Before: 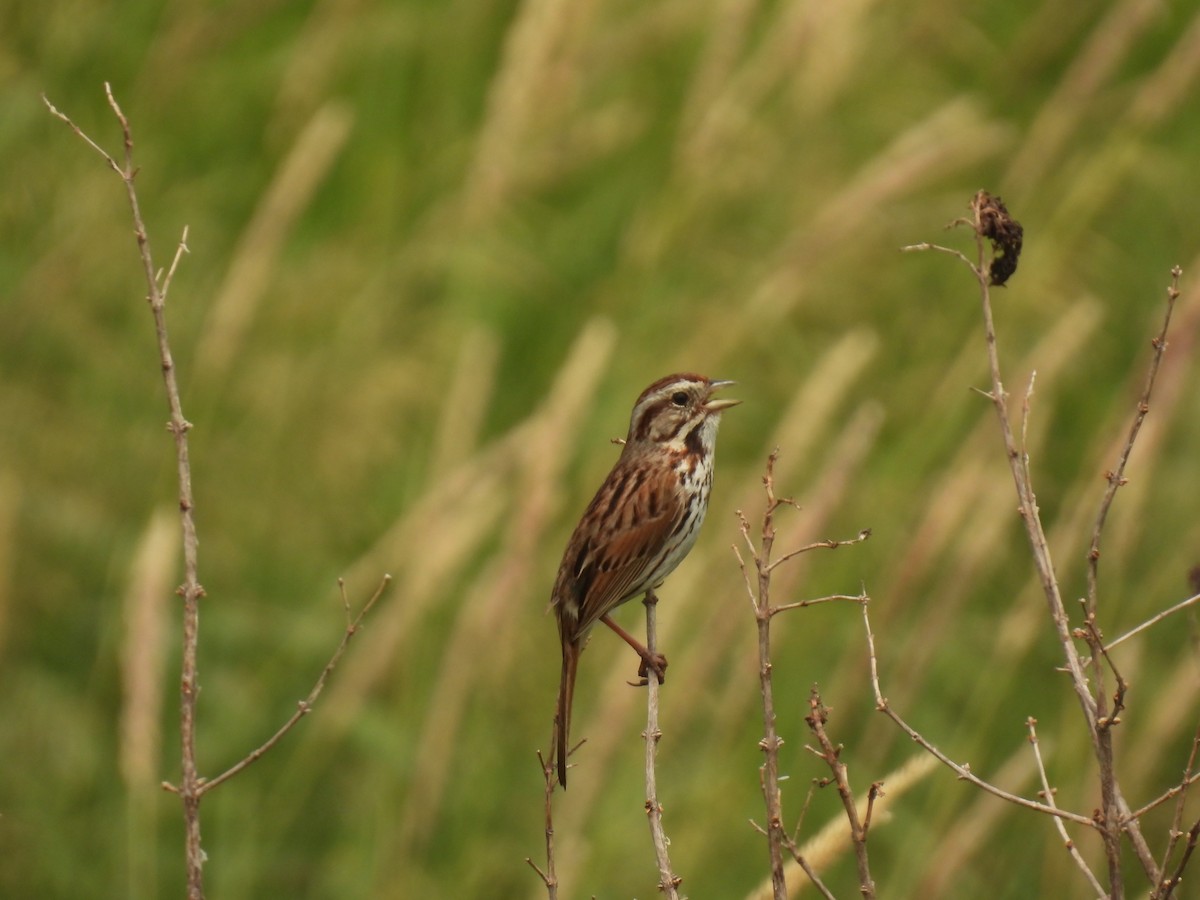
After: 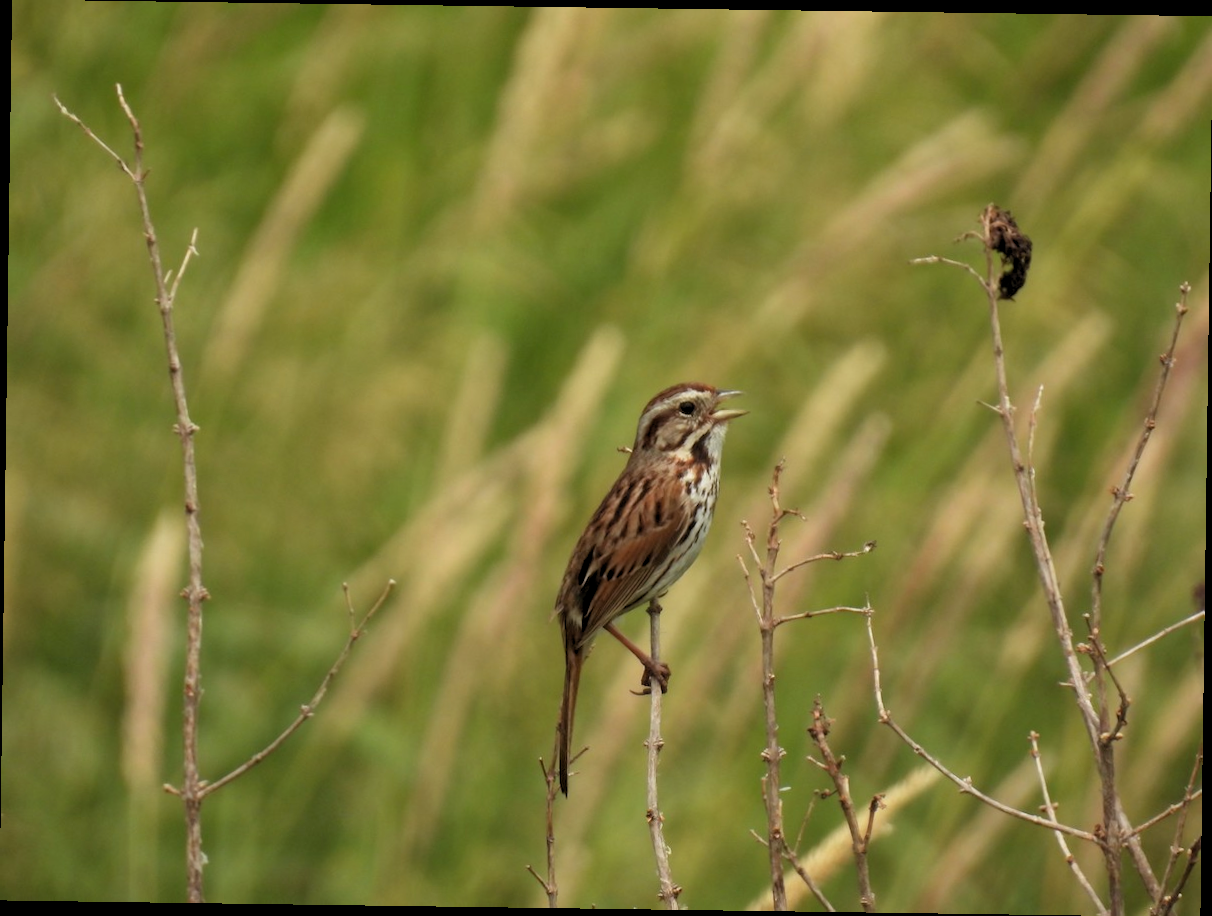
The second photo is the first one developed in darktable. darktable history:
rgb levels: levels [[0.01, 0.419, 0.839], [0, 0.5, 1], [0, 0.5, 1]]
rotate and perspective: rotation 0.8°, automatic cropping off
white balance: red 0.974, blue 1.044
